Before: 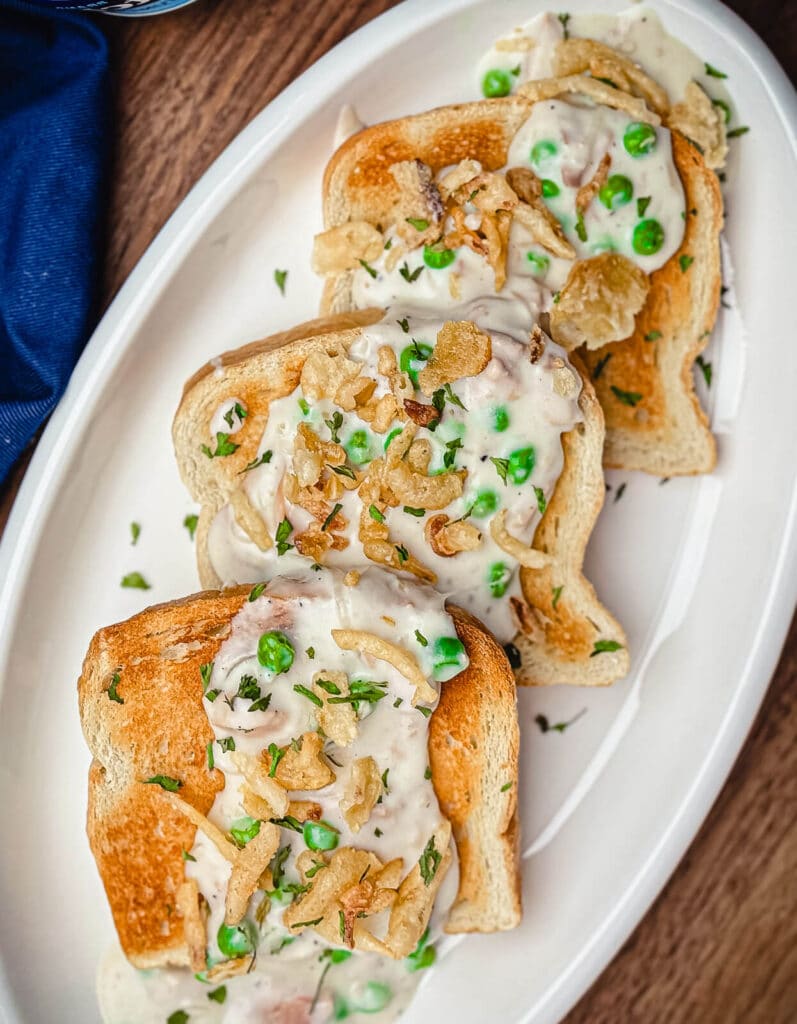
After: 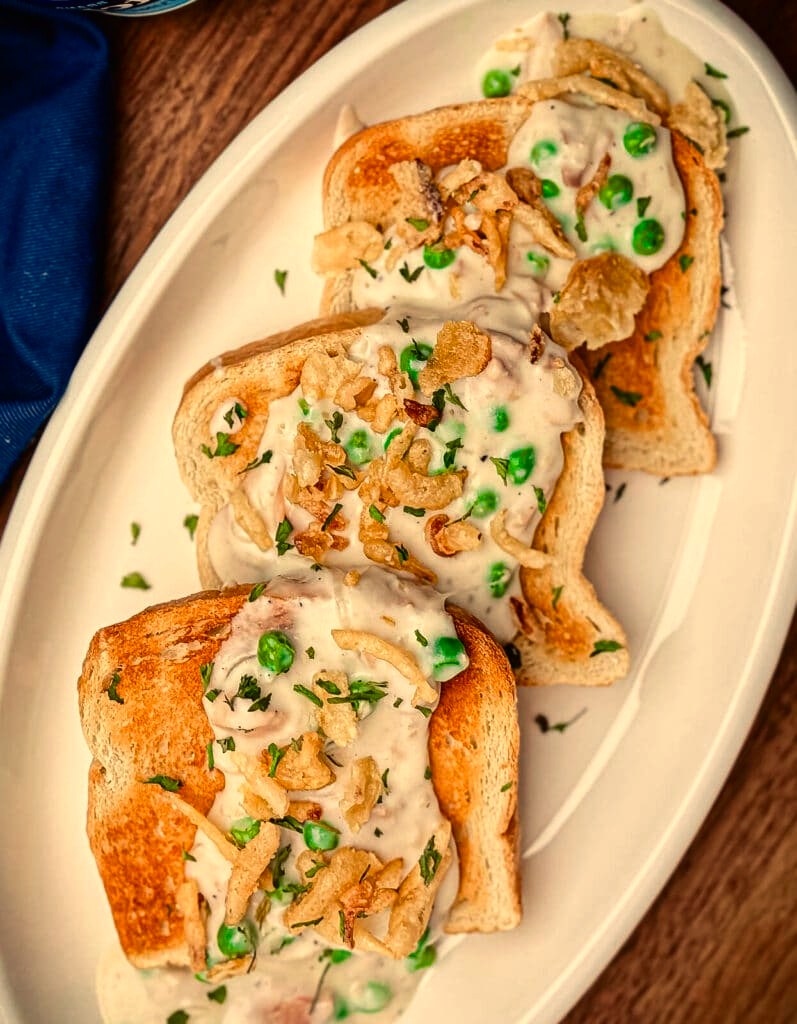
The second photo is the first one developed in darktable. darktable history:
contrast brightness saturation: contrast 0.07, brightness -0.13, saturation 0.06
white balance: red 1.138, green 0.996, blue 0.812
levels: mode automatic
